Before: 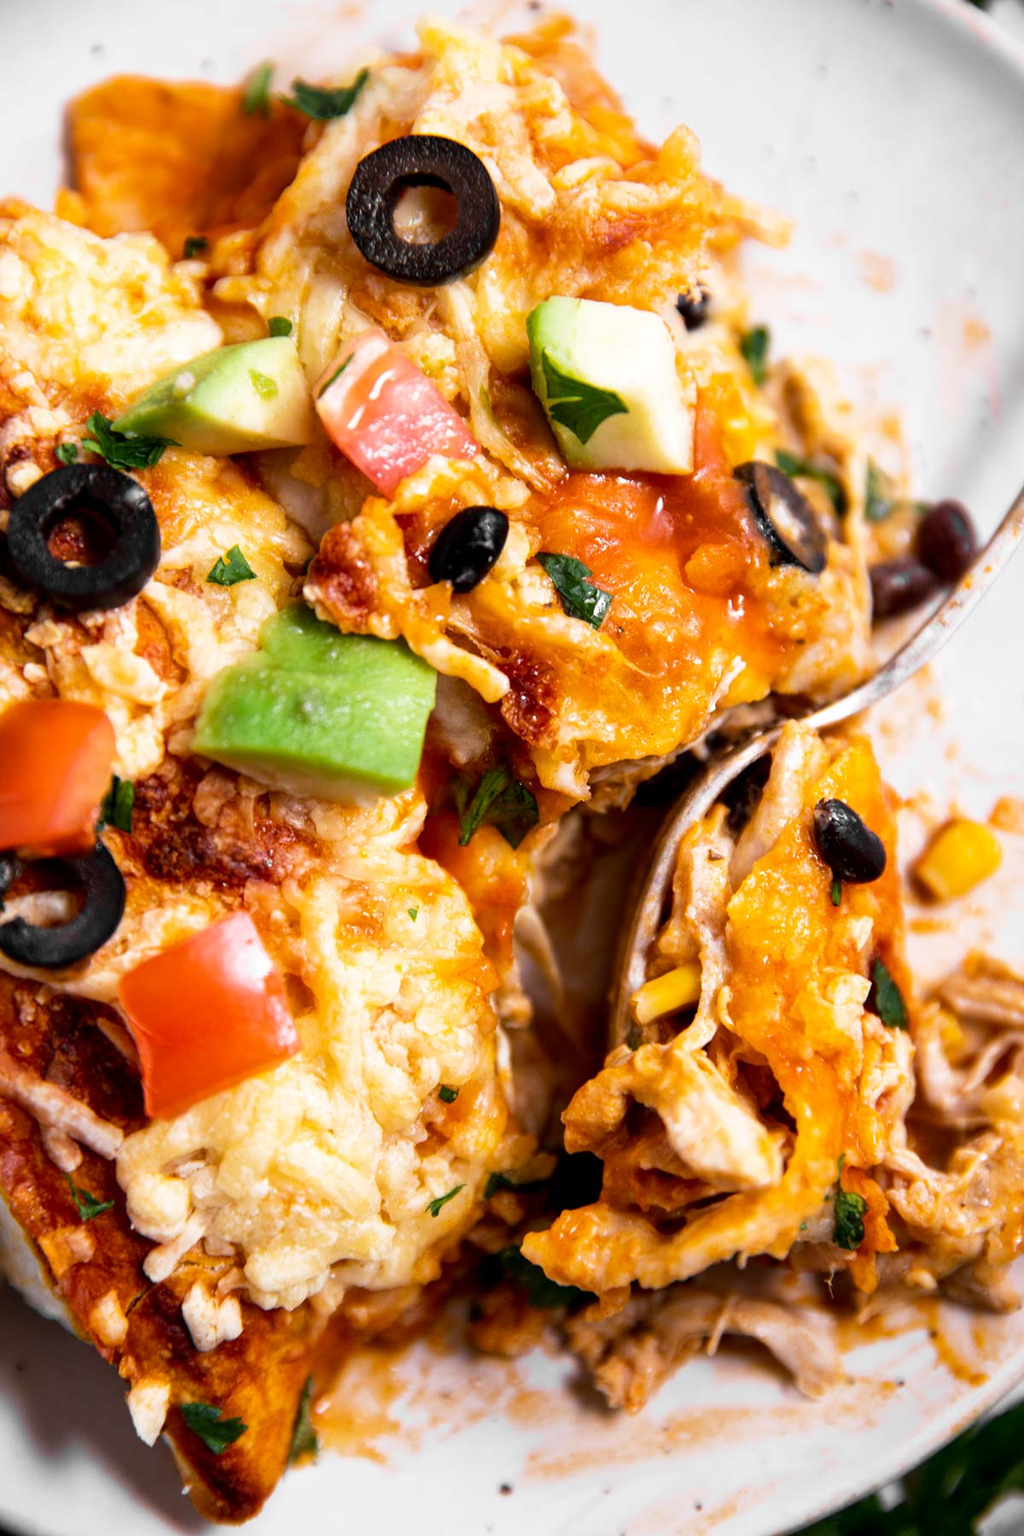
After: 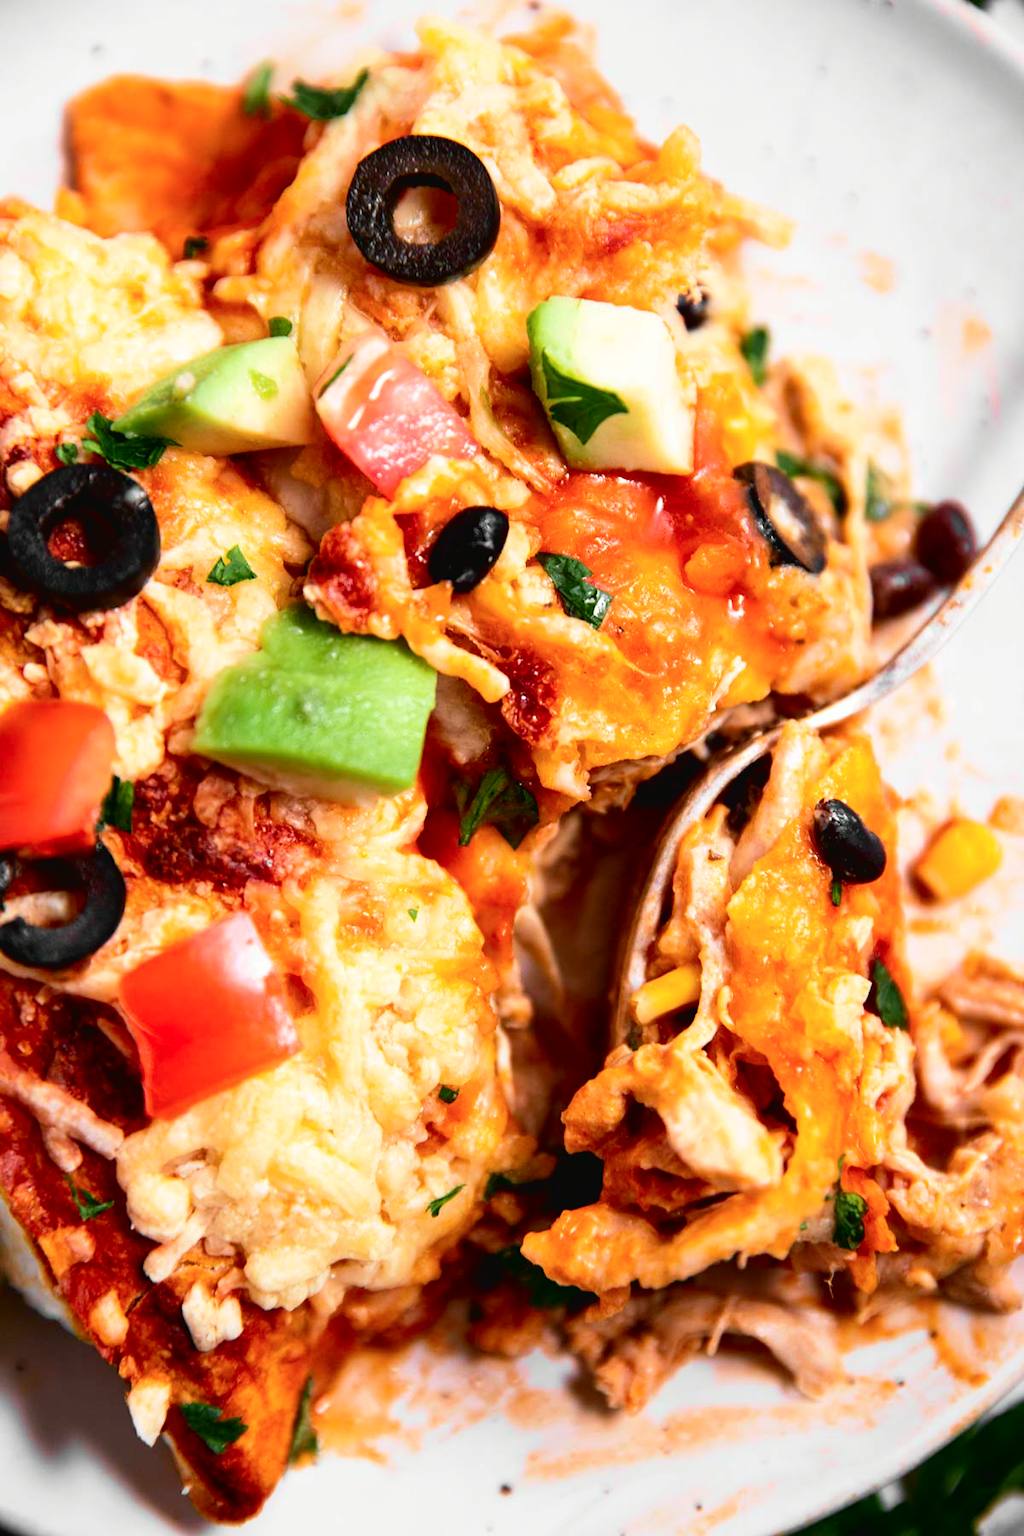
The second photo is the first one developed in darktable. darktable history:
tone curve: curves: ch0 [(0, 0.024) (0.049, 0.038) (0.176, 0.162) (0.325, 0.324) (0.438, 0.465) (0.598, 0.645) (0.843, 0.879) (1, 1)]; ch1 [(0, 0) (0.351, 0.347) (0.446, 0.42) (0.481, 0.463) (0.504, 0.504) (0.522, 0.521) (0.546, 0.563) (0.622, 0.664) (0.728, 0.786) (1, 1)]; ch2 [(0, 0) (0.327, 0.324) (0.427, 0.413) (0.458, 0.444) (0.502, 0.504) (0.526, 0.539) (0.547, 0.581) (0.612, 0.634) (0.76, 0.765) (1, 1)], color space Lab, independent channels, preserve colors none
